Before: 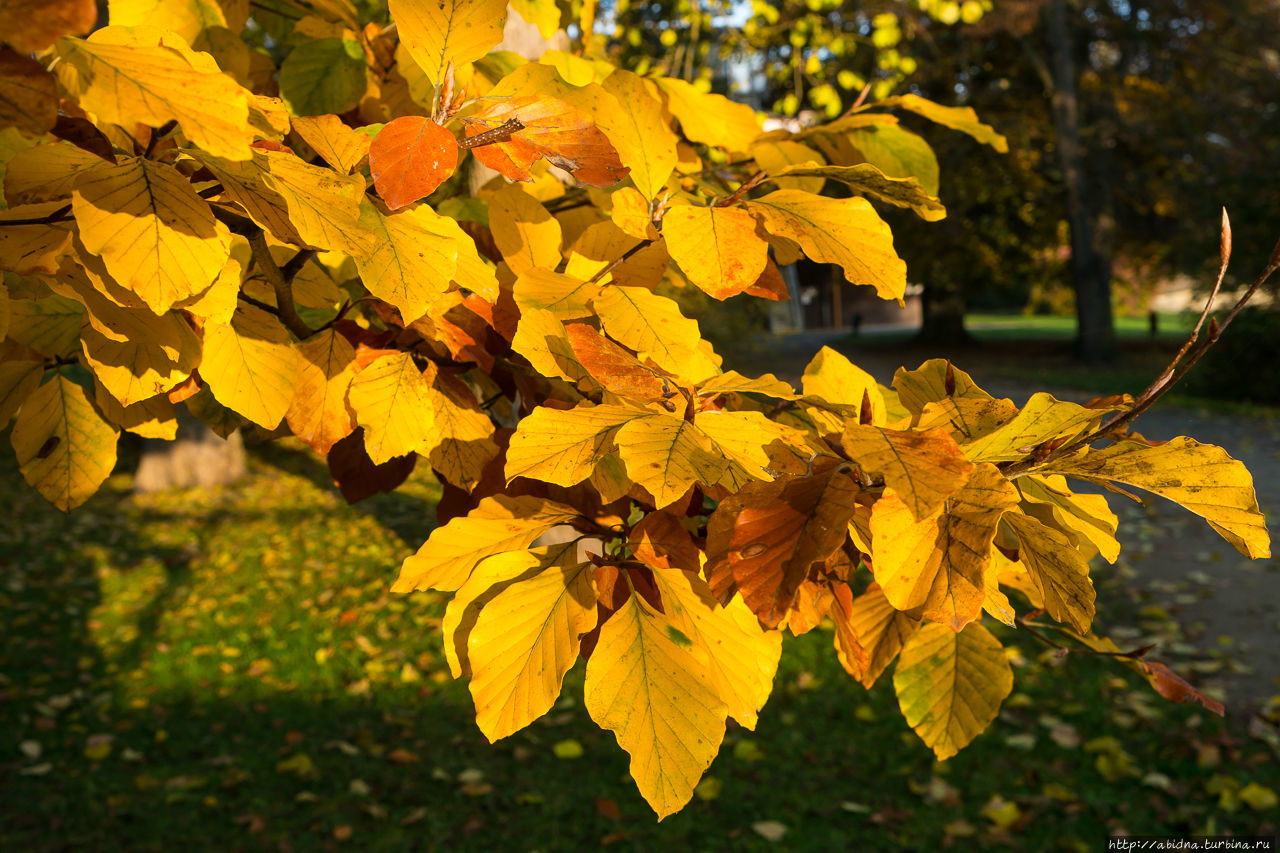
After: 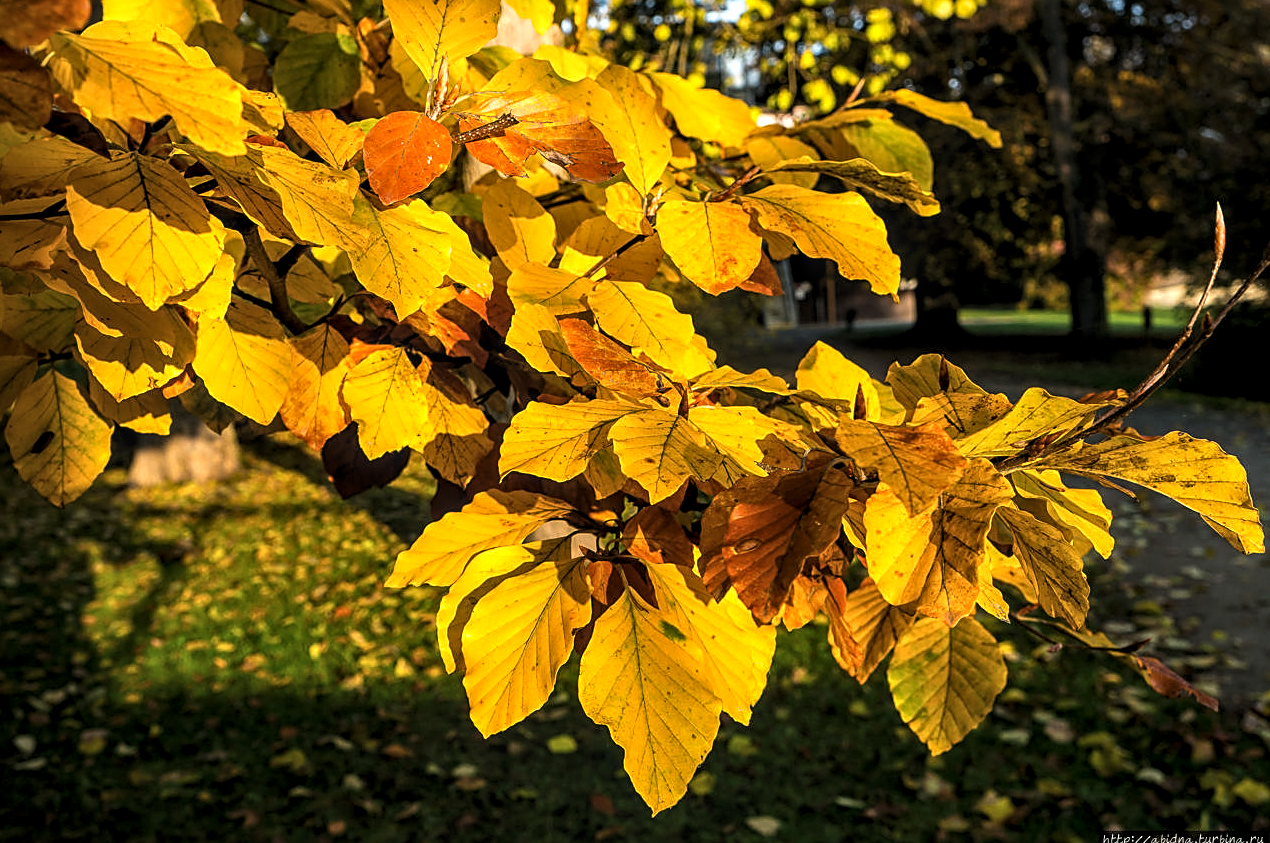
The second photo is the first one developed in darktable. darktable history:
crop: left 0.495%, top 0.623%, right 0.218%, bottom 0.541%
sharpen: on, module defaults
levels: levels [0.052, 0.496, 0.908]
local contrast: detail 130%
